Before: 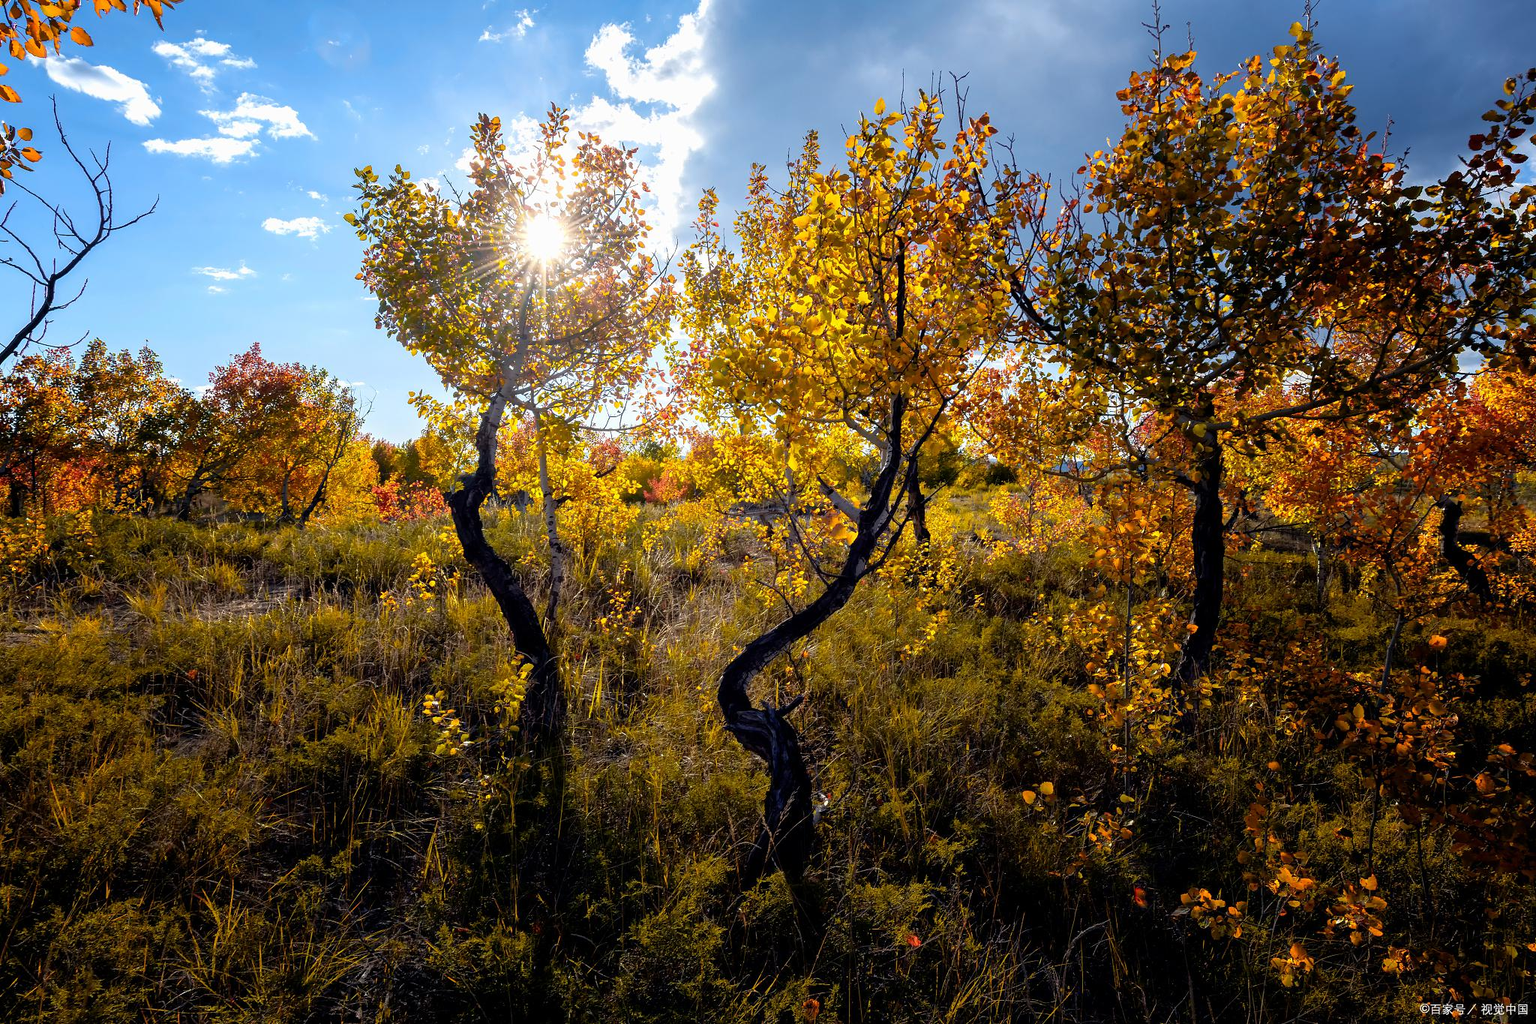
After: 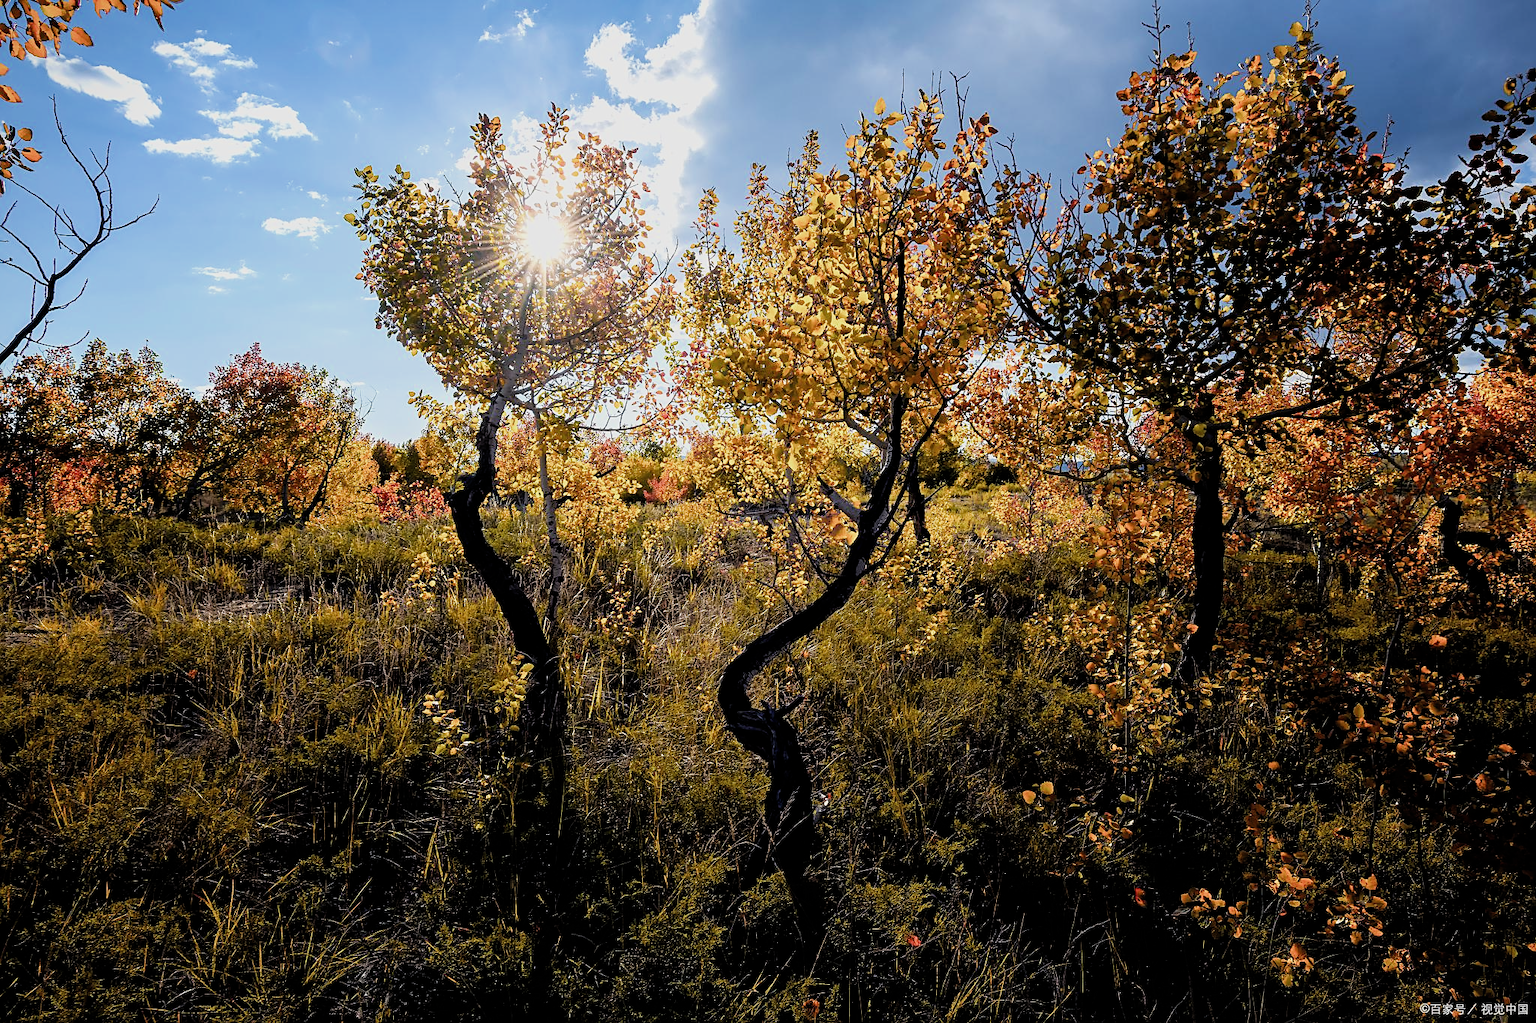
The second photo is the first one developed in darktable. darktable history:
vignetting: fall-off start 97.34%, fall-off radius 79.49%, saturation -0.002, width/height ratio 1.115
sharpen: on, module defaults
filmic rgb: black relative exposure -7.65 EV, white relative exposure 4.56 EV, hardness 3.61, contrast 1.248, add noise in highlights 0, color science v3 (2019), use custom middle-gray values true, iterations of high-quality reconstruction 0, contrast in highlights soft
